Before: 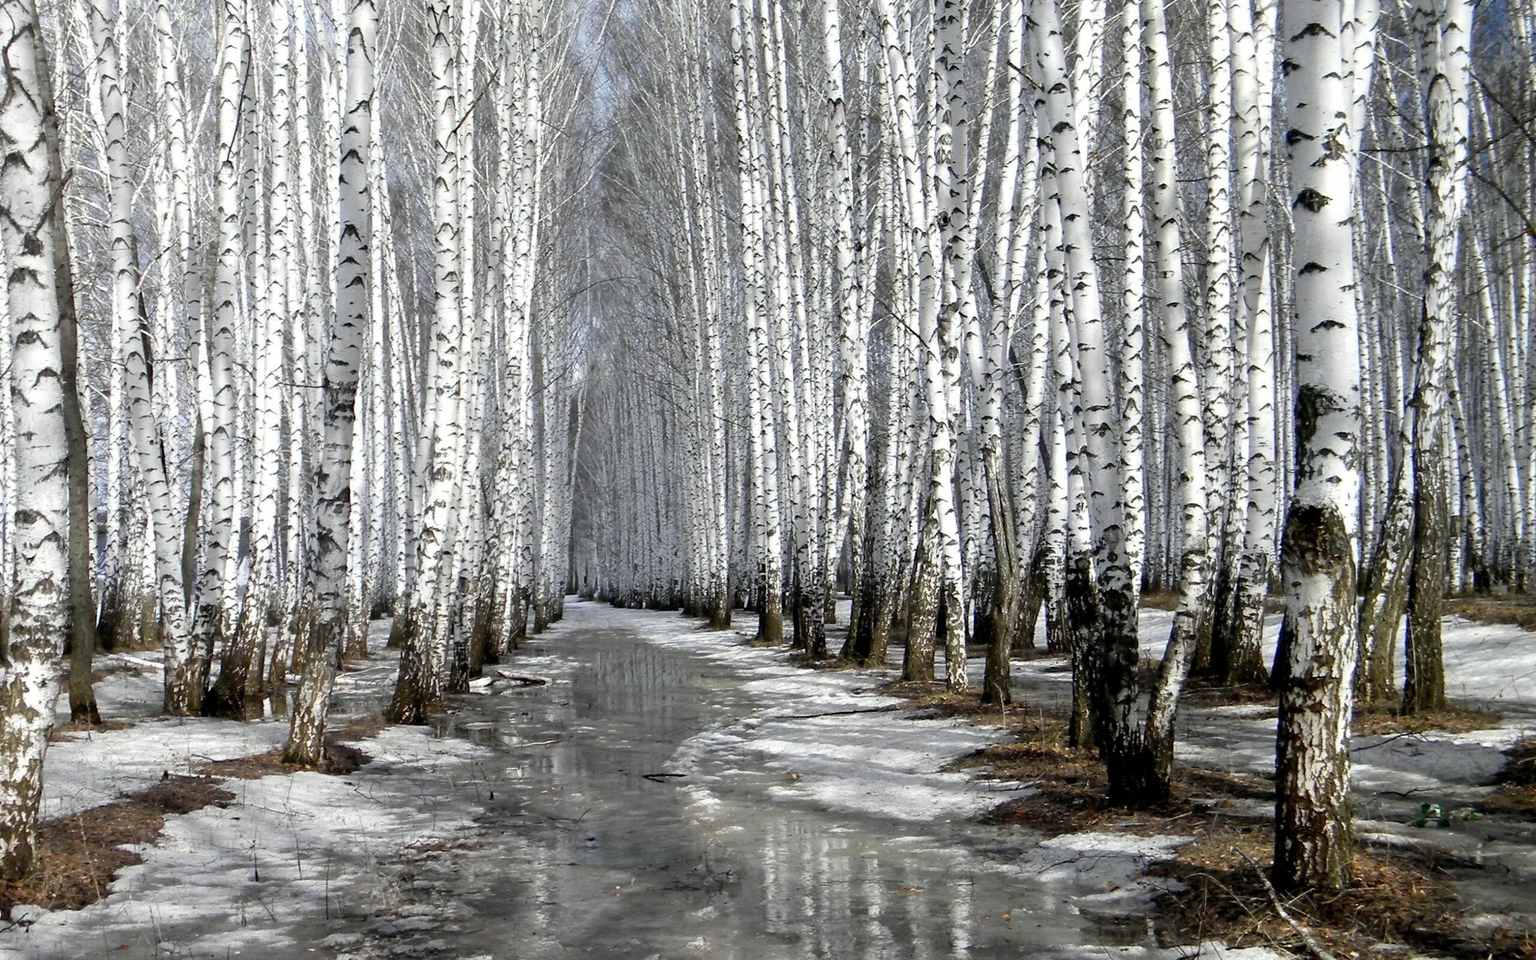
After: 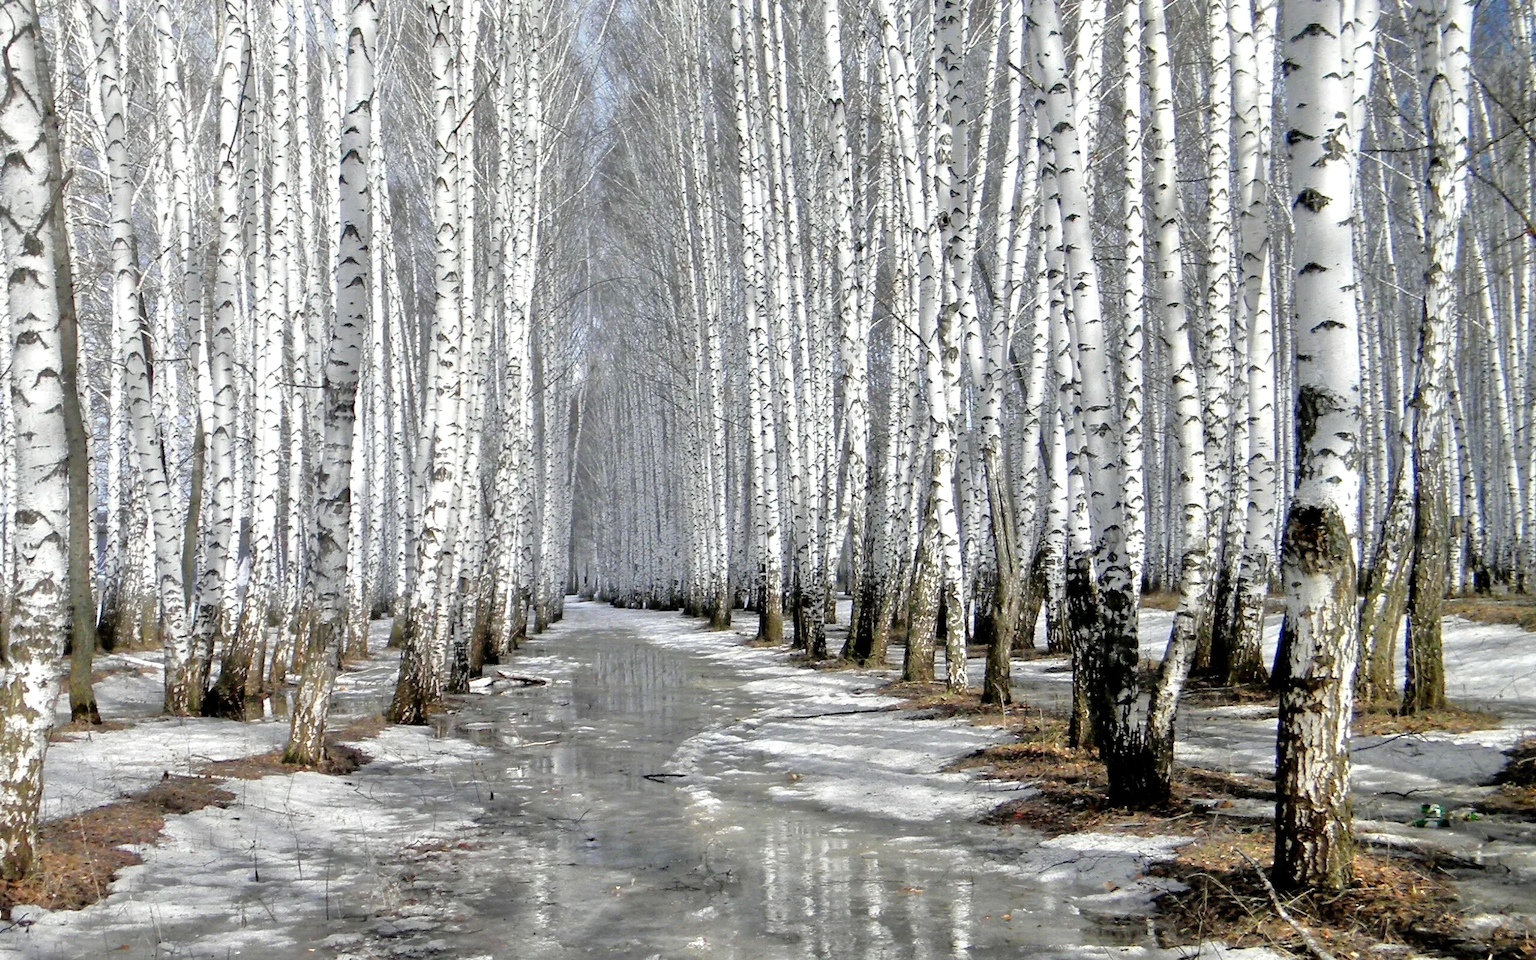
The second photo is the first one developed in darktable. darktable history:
tone equalizer: -7 EV 0.153 EV, -6 EV 0.623 EV, -5 EV 1.14 EV, -4 EV 1.34 EV, -3 EV 1.12 EV, -2 EV 0.6 EV, -1 EV 0.157 EV, mask exposure compensation -0.491 EV
